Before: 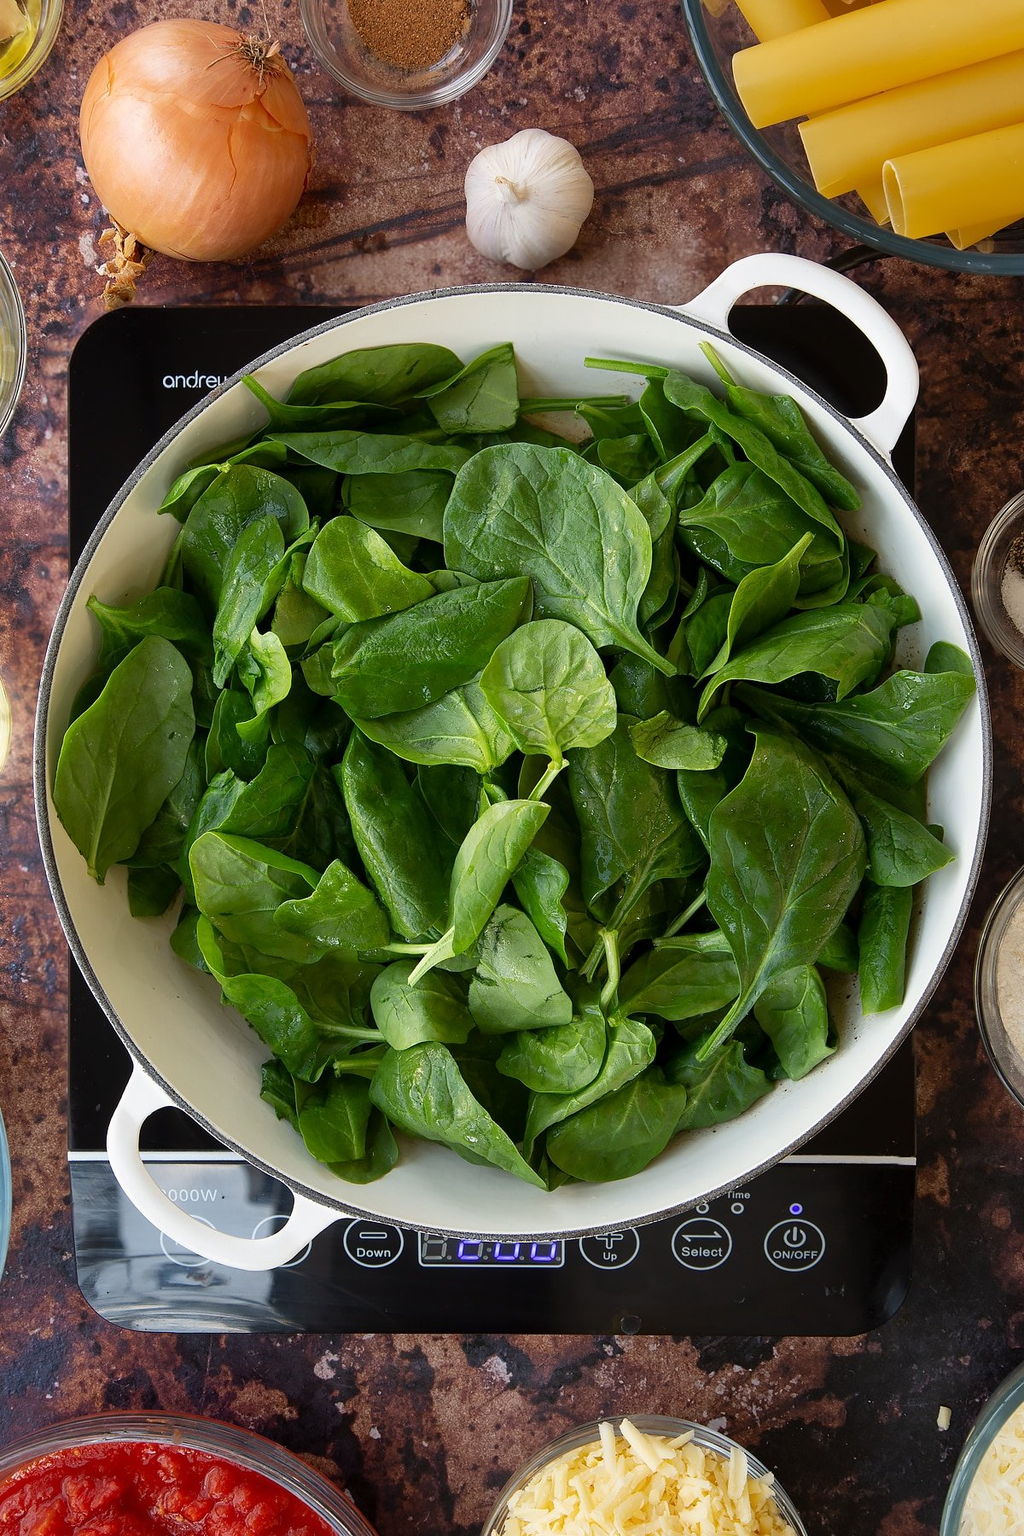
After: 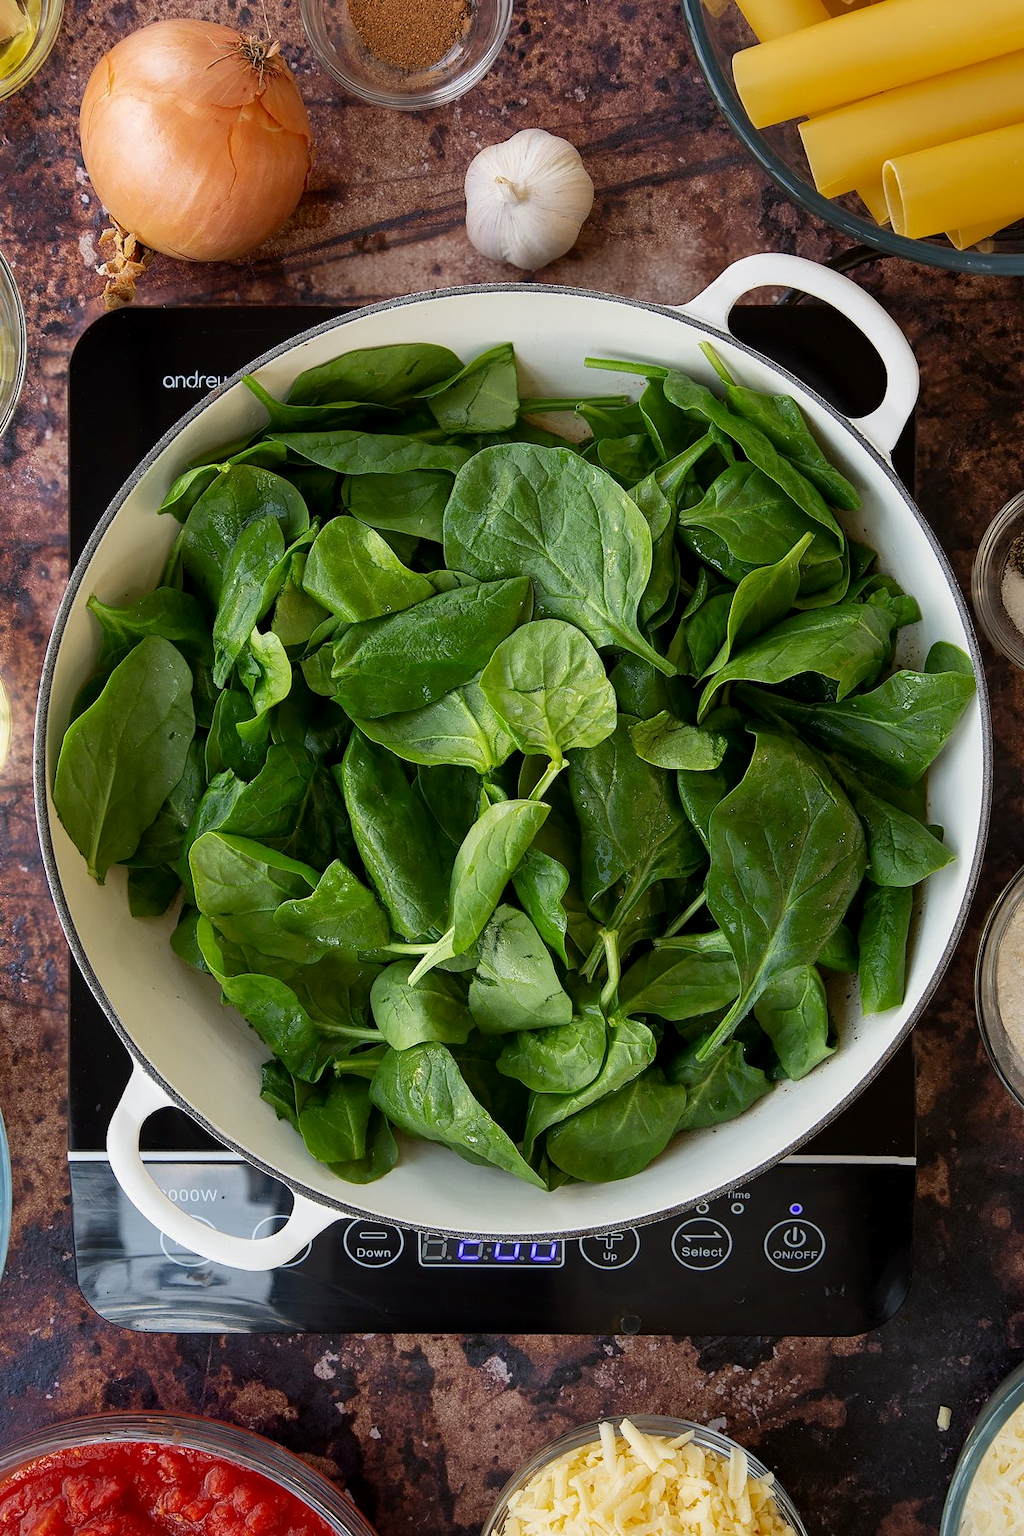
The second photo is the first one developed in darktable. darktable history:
local contrast: highlights 61%, shadows 110%, detail 107%, midtone range 0.531
